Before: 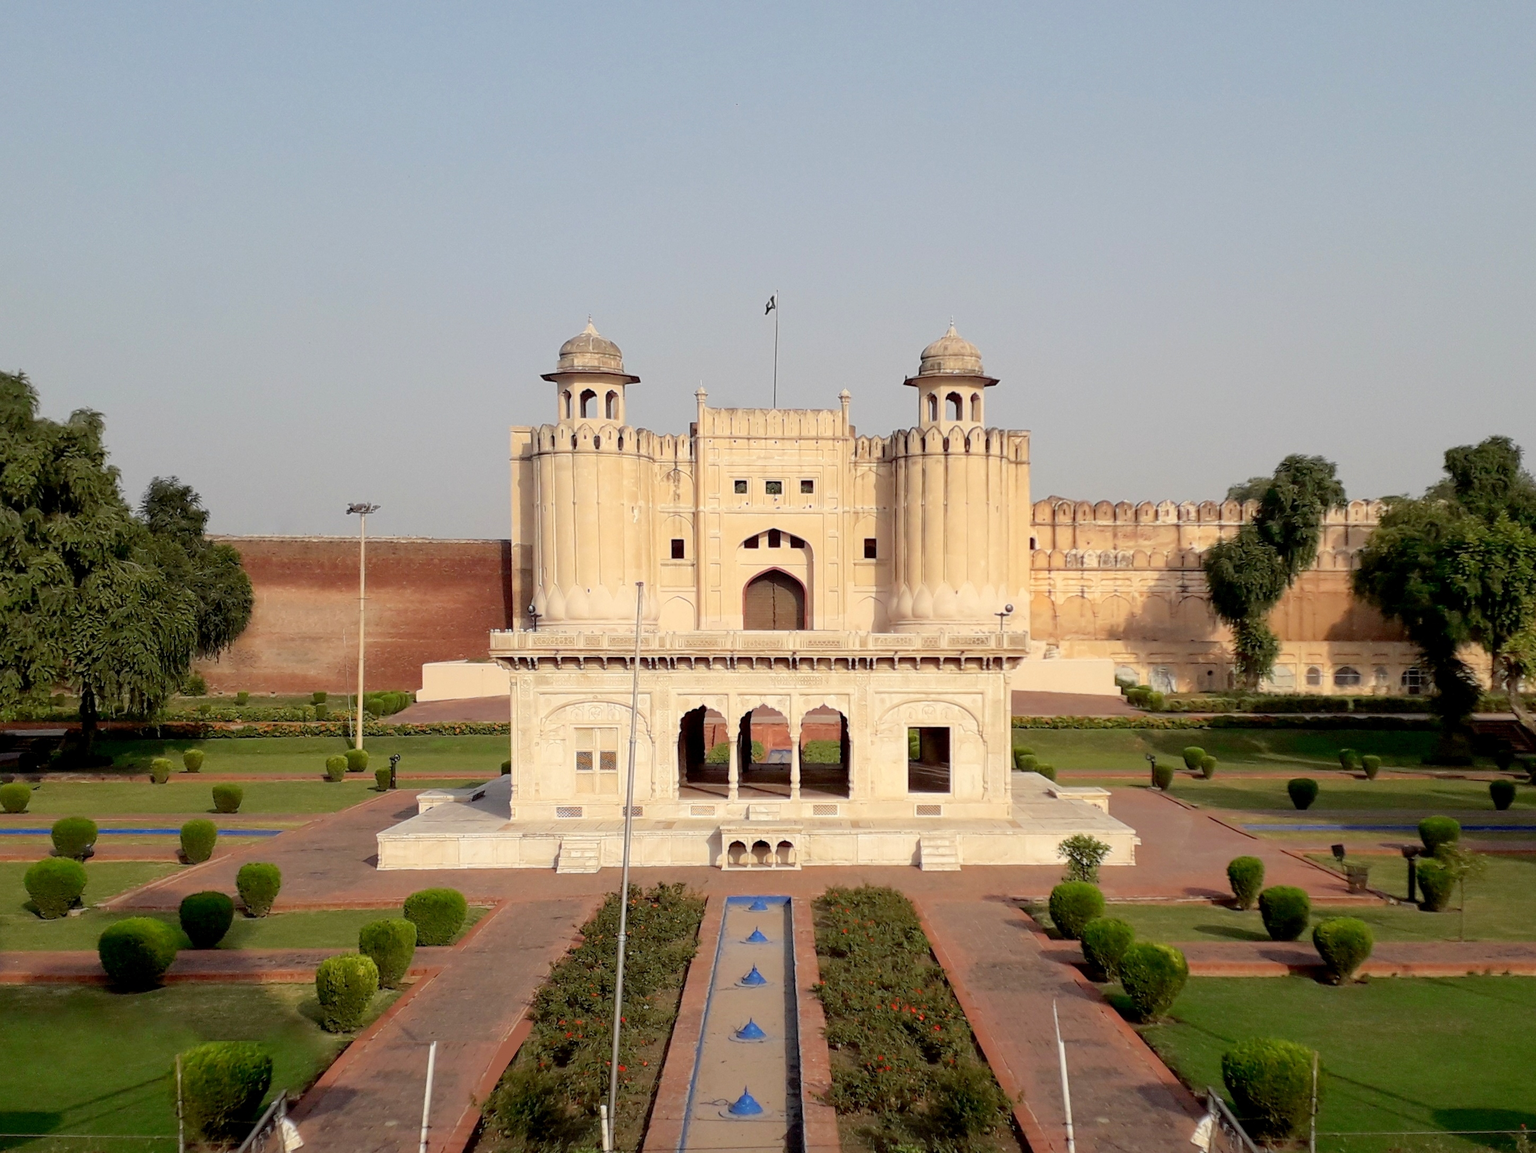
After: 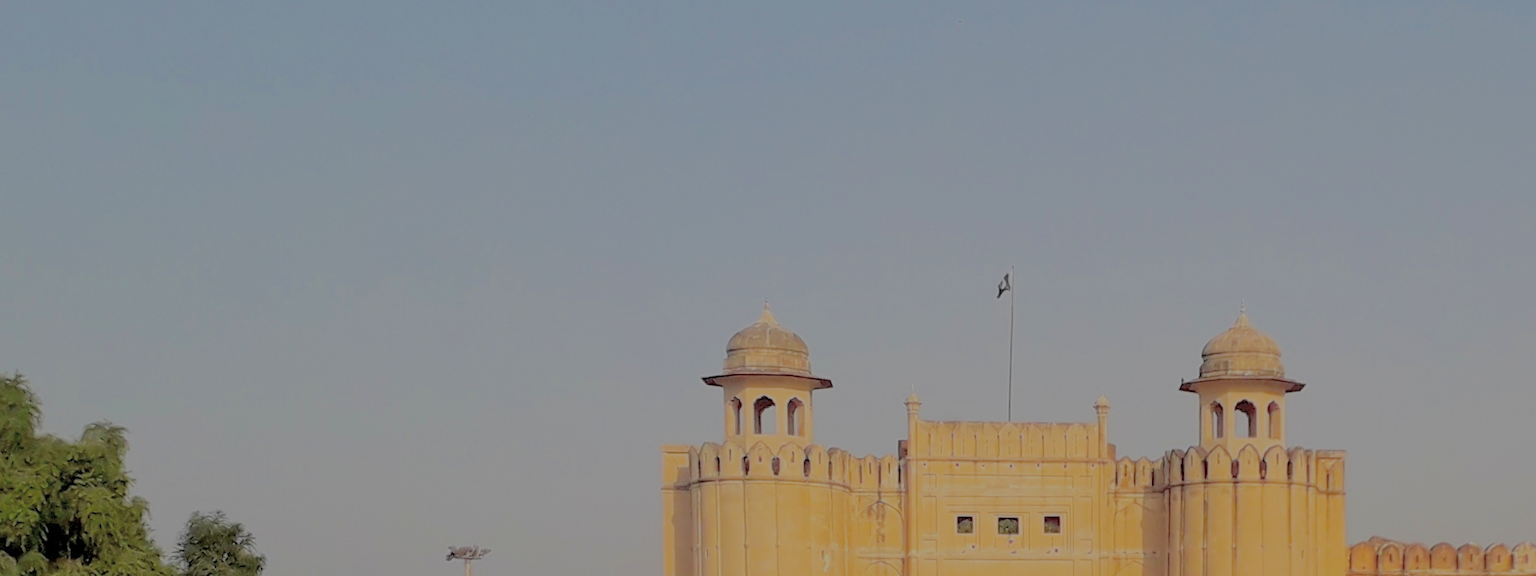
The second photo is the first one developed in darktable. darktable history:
crop: left 0.508%, top 7.639%, right 23.449%, bottom 54.277%
color balance rgb: perceptual saturation grading › global saturation 59.263%, perceptual saturation grading › highlights 21.274%, perceptual saturation grading › shadows -49.401%, global vibrance 20%
filmic rgb: black relative exposure -15.92 EV, white relative exposure 8 EV, hardness 4.14, latitude 50.21%, contrast 0.501
